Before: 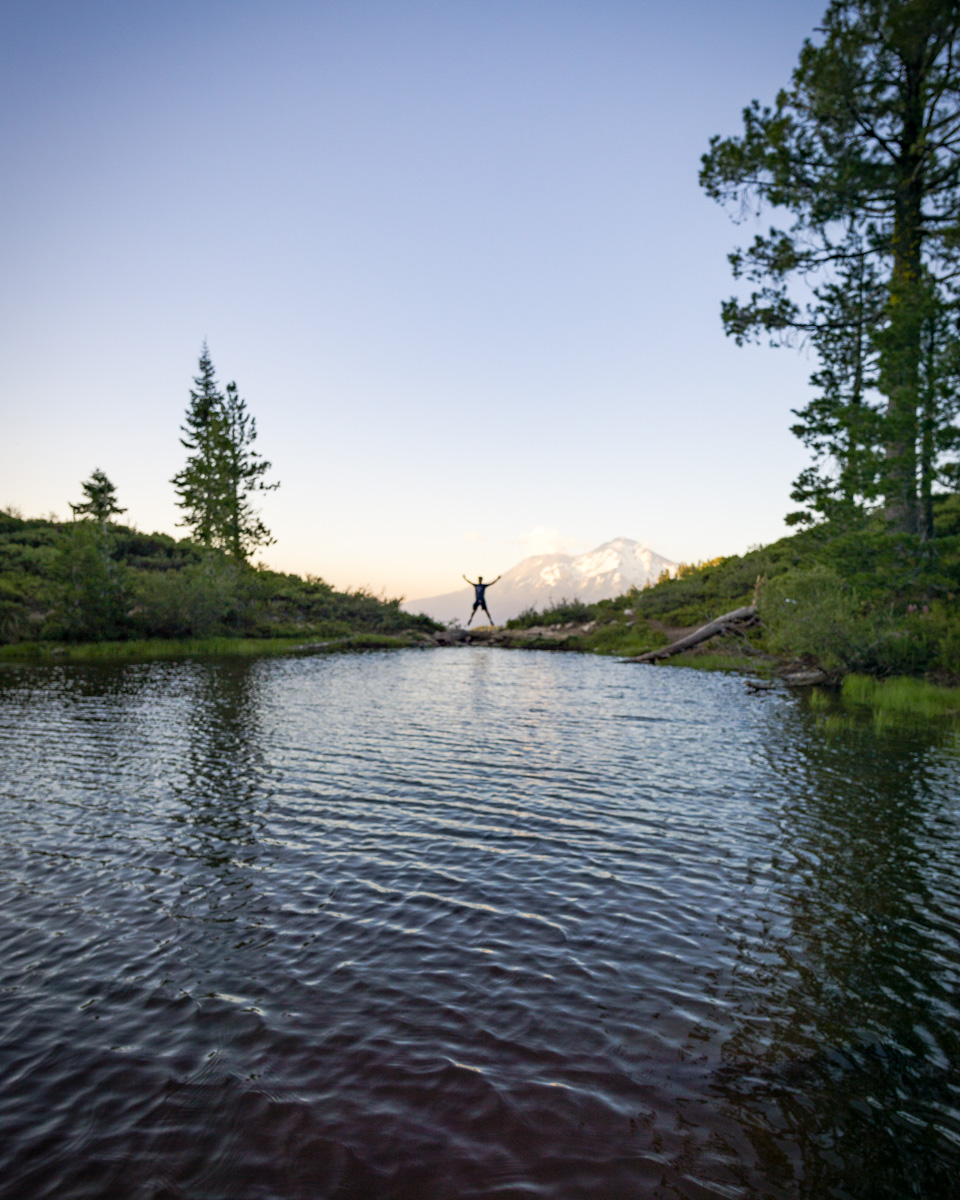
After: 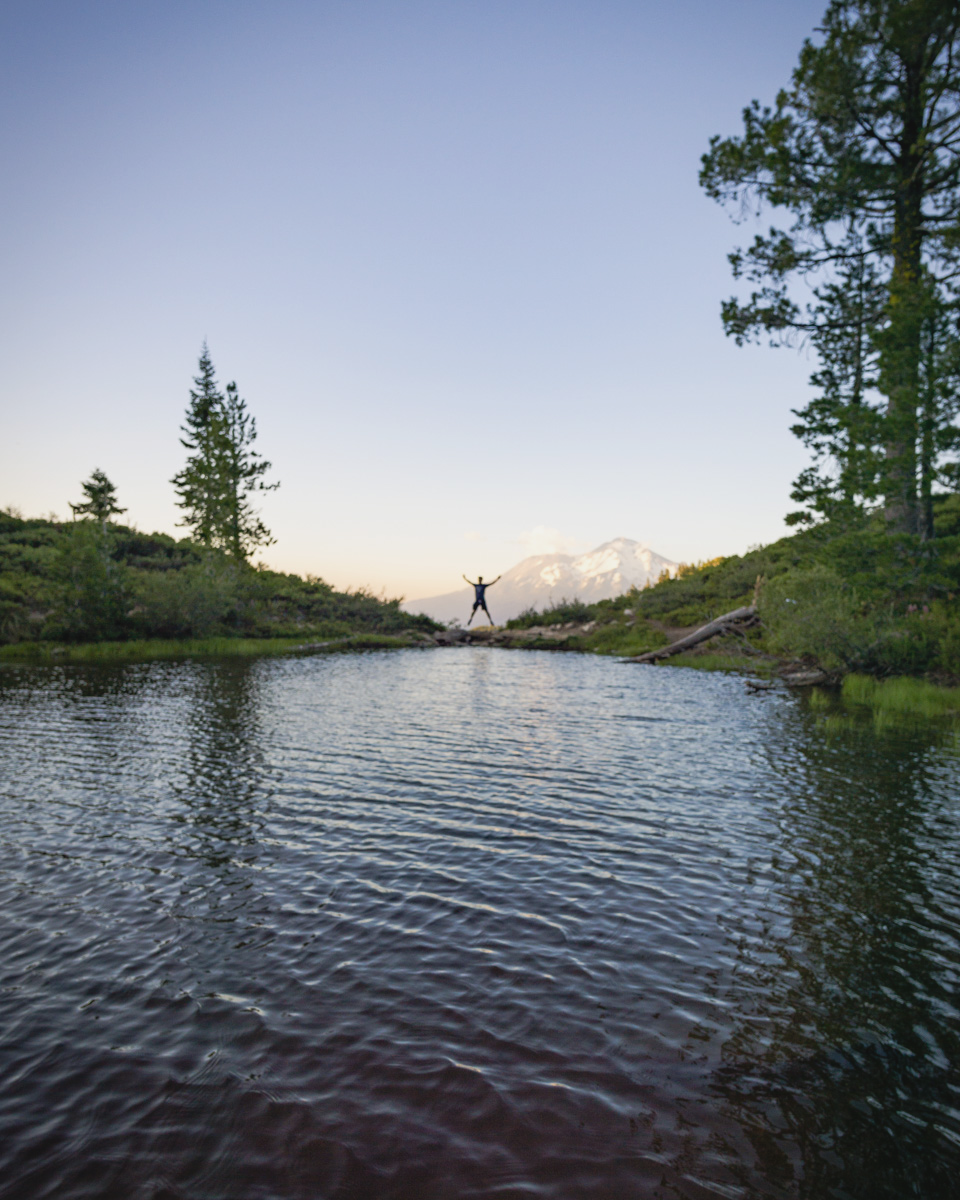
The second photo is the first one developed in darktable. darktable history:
contrast brightness saturation: contrast -0.093, saturation -0.093
